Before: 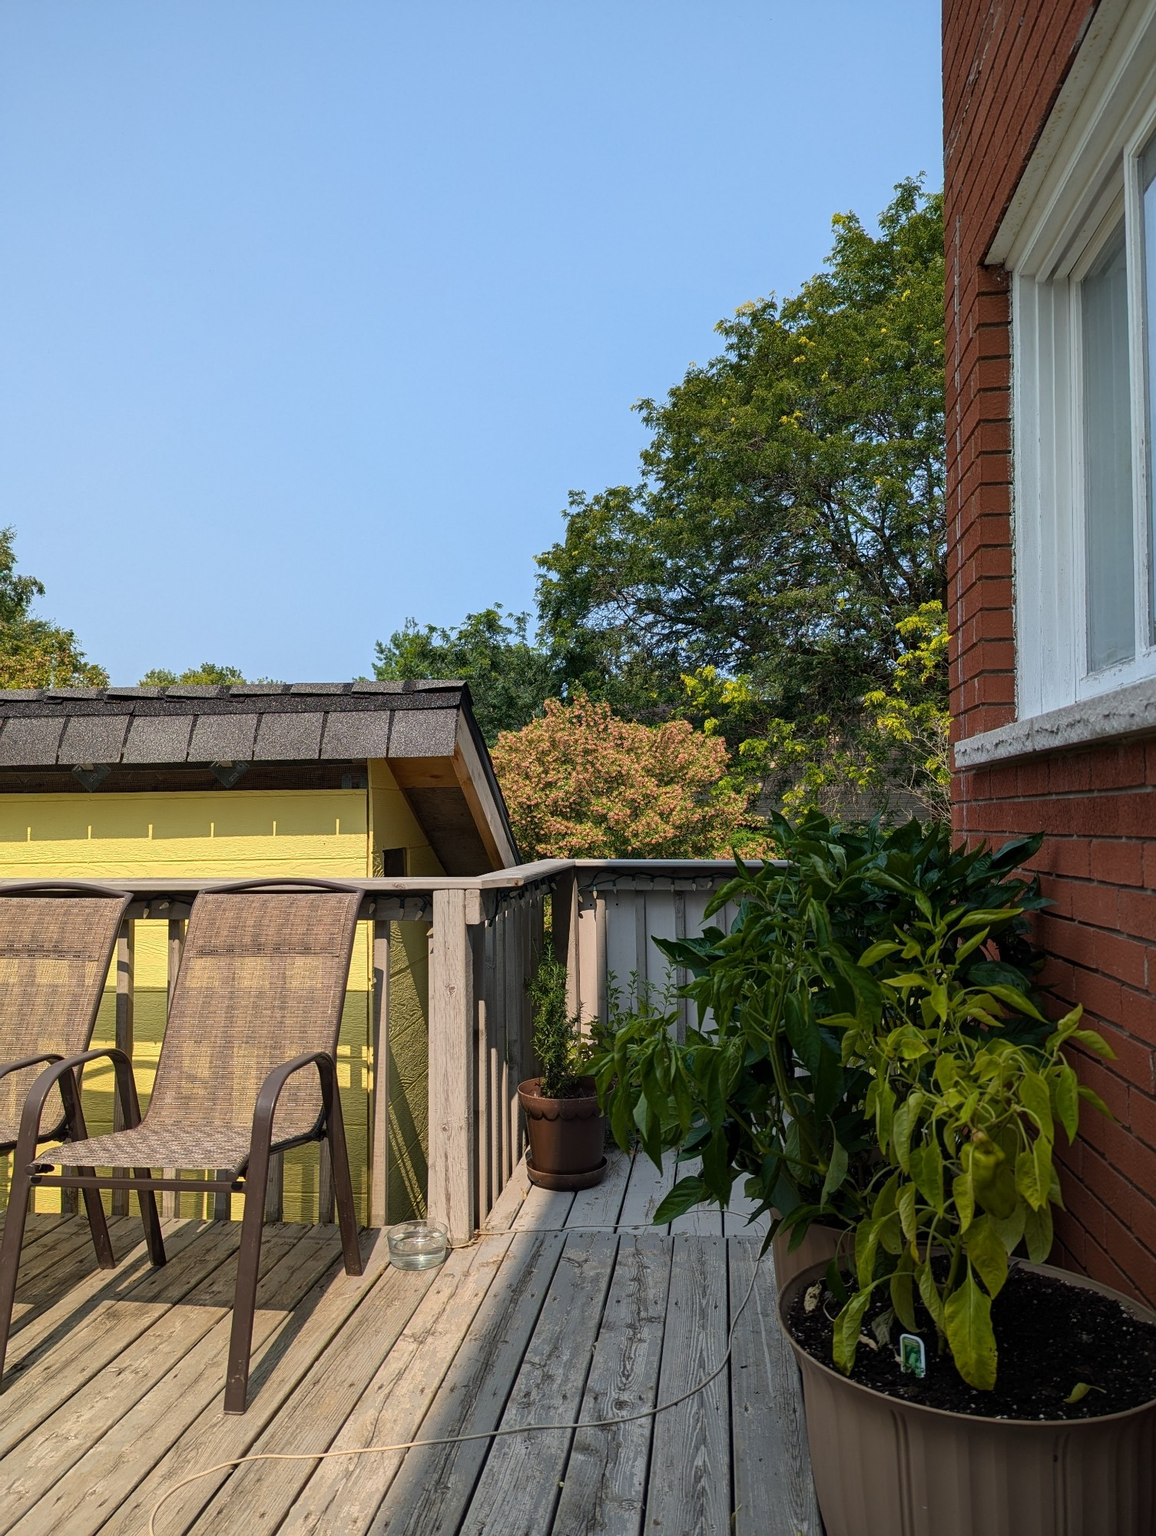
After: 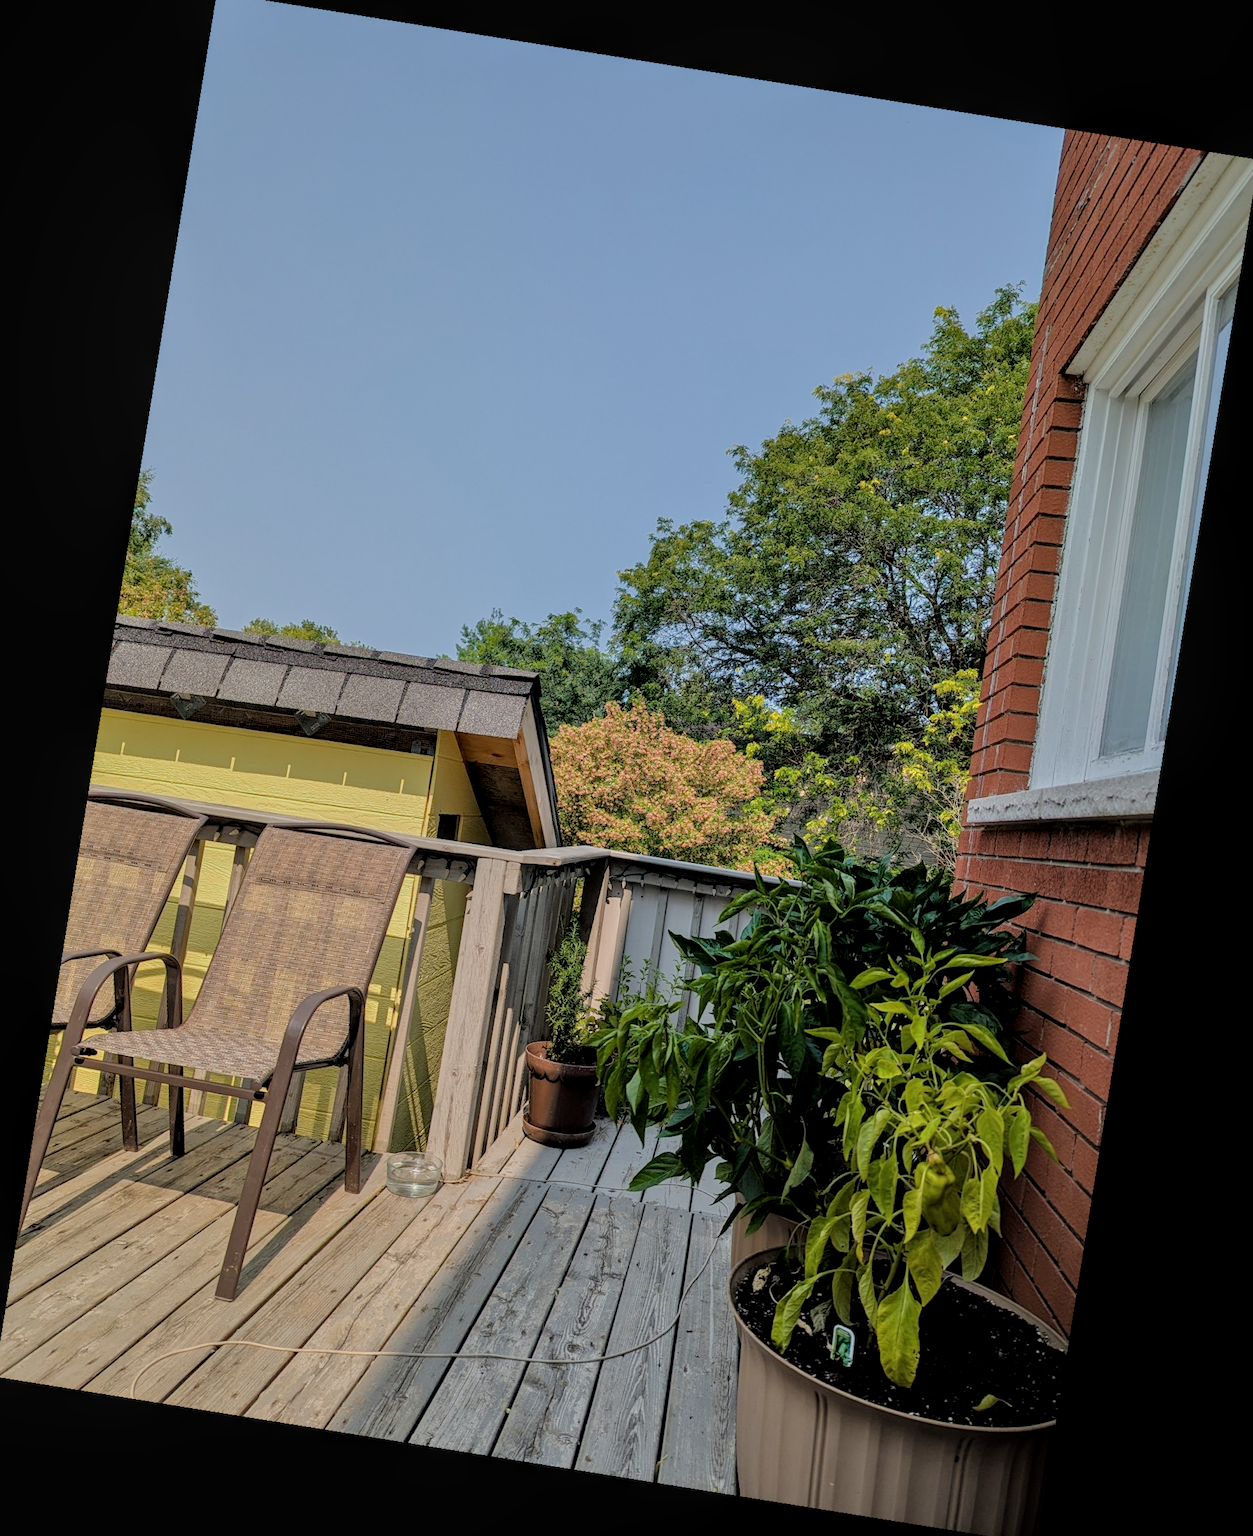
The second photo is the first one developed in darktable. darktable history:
local contrast: on, module defaults
rgb curve: curves: ch0 [(0, 0) (0.175, 0.154) (0.785, 0.663) (1, 1)]
crop: left 0.434%, top 0.485%, right 0.244%, bottom 0.386%
filmic rgb: black relative exposure -7.65 EV, white relative exposure 4.56 EV, hardness 3.61
rotate and perspective: rotation 9.12°, automatic cropping off
tone equalizer: -7 EV 0.15 EV, -6 EV 0.6 EV, -5 EV 1.15 EV, -4 EV 1.33 EV, -3 EV 1.15 EV, -2 EV 0.6 EV, -1 EV 0.15 EV, mask exposure compensation -0.5 EV
